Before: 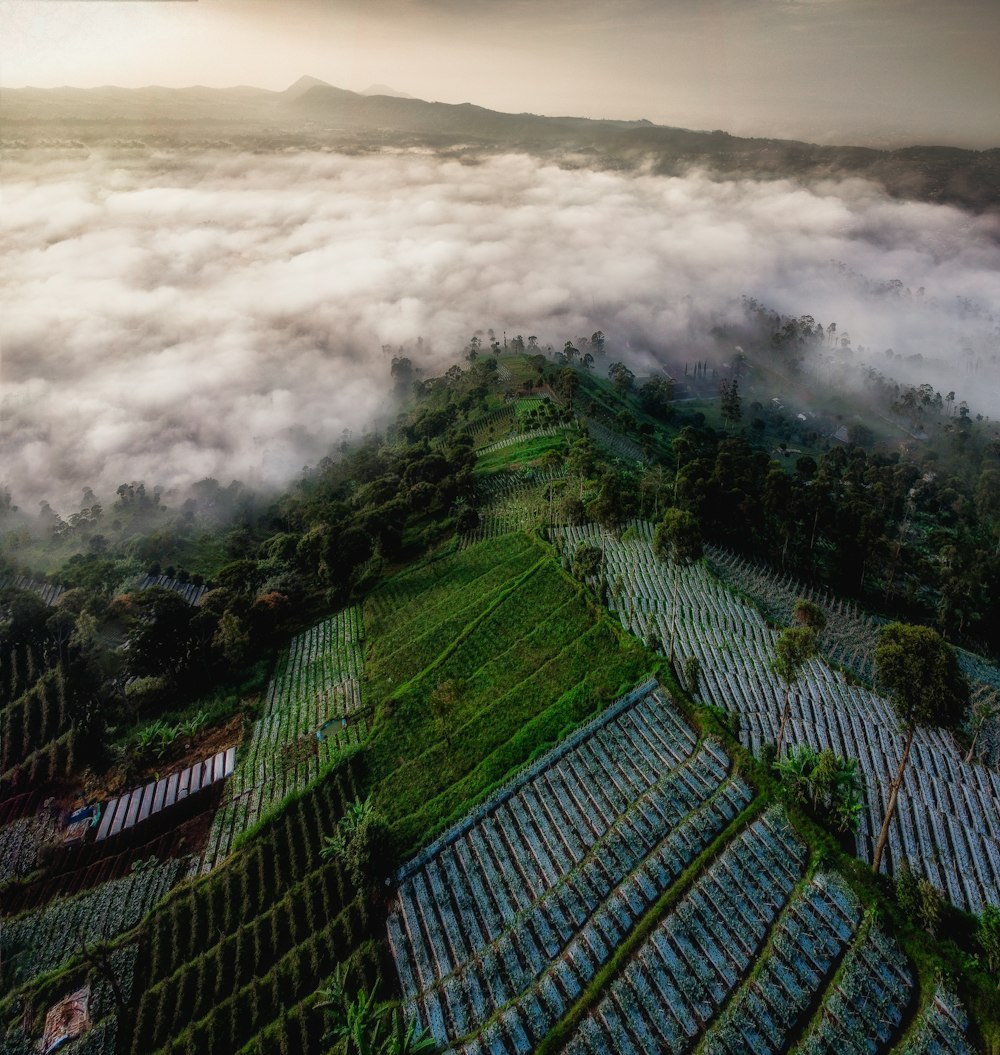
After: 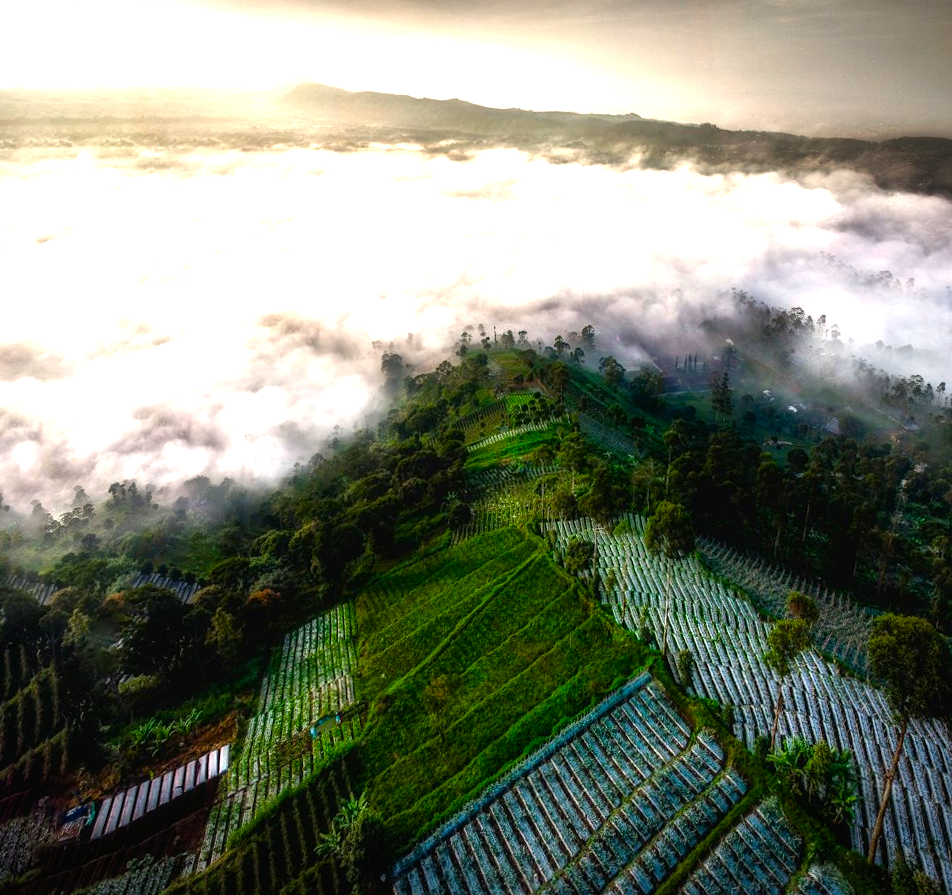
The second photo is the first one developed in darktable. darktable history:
crop and rotate: angle 0.547°, left 0.345%, right 3.42%, bottom 14.297%
vignetting: fall-off start 99.34%, brightness -0.433, saturation -0.192, width/height ratio 1.325
exposure: compensate highlight preservation false
color balance rgb: perceptual saturation grading › global saturation 20%, perceptual saturation grading › highlights -25.846%, perceptual saturation grading › shadows 49.691%, perceptual brilliance grading › highlights 46.916%, perceptual brilliance grading › mid-tones 21.431%, perceptual brilliance grading › shadows -5.622%, global vibrance 20%
